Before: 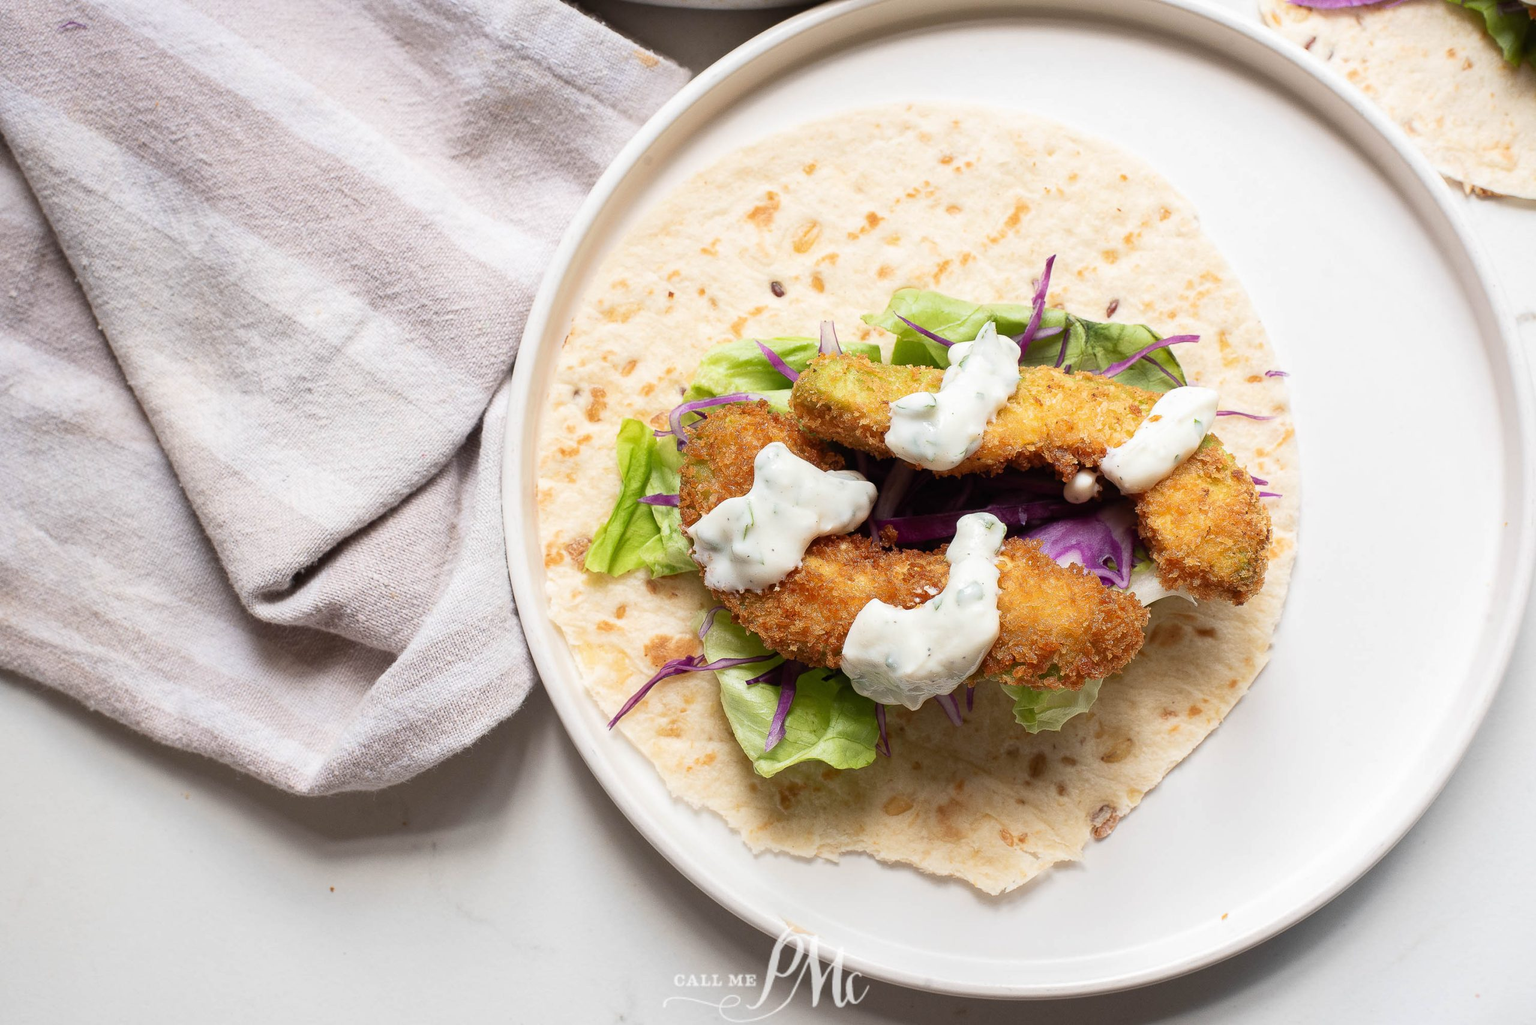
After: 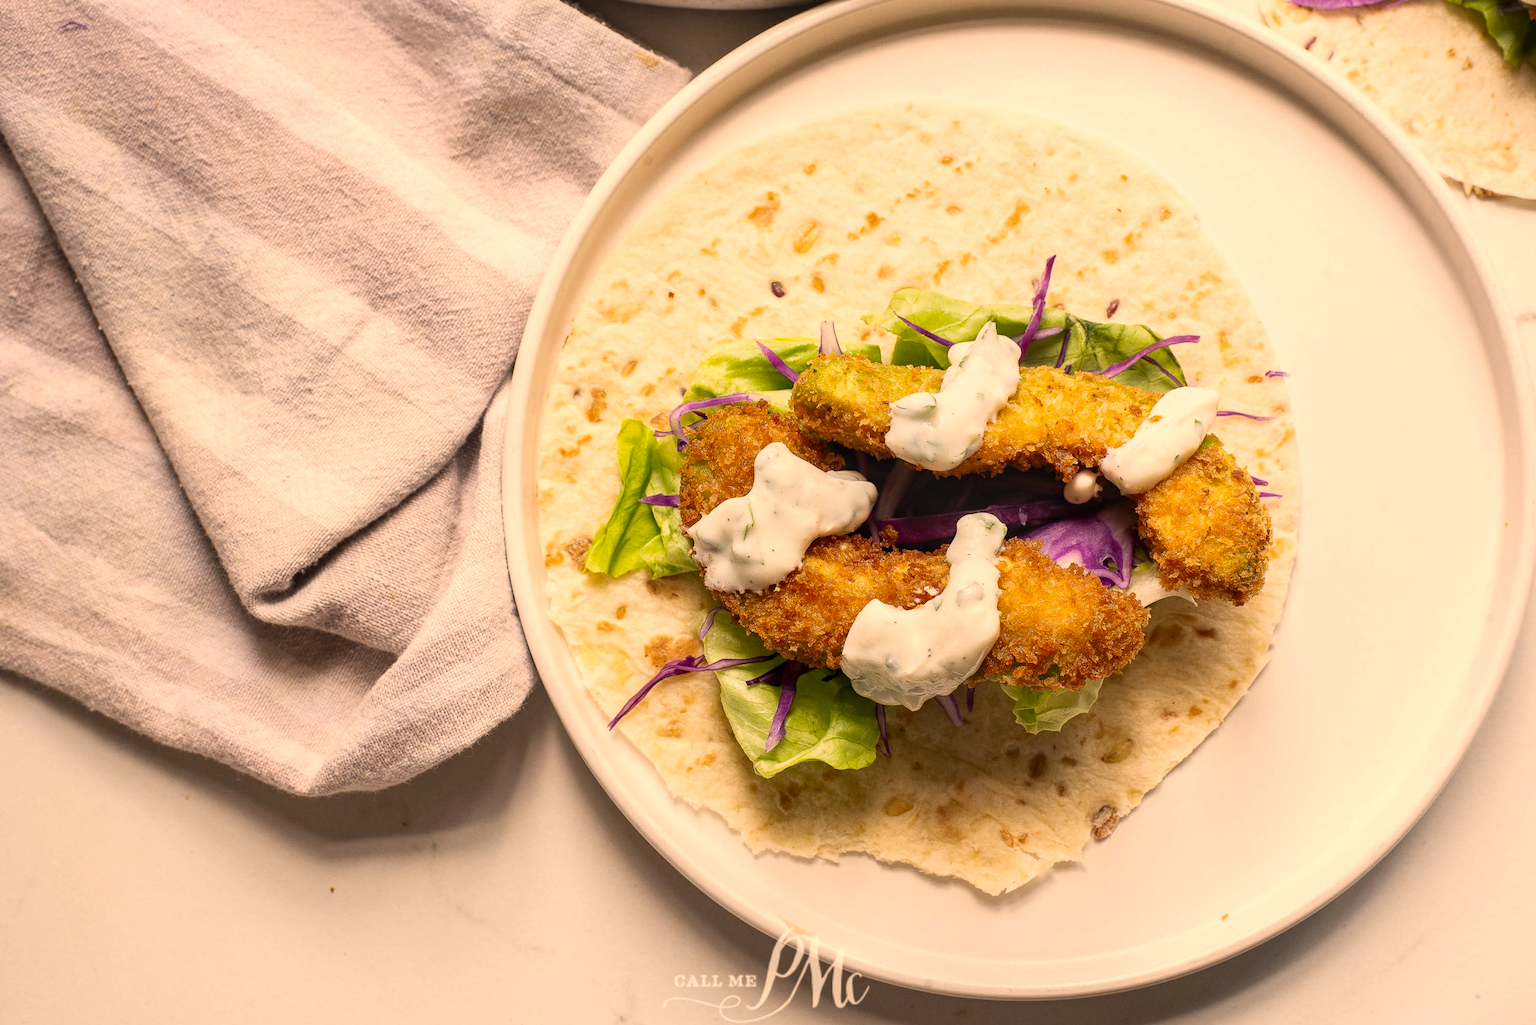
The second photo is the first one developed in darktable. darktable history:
white balance: red 0.98, blue 1.034
local contrast: on, module defaults
color correction: highlights a* 15, highlights b* 31.55
